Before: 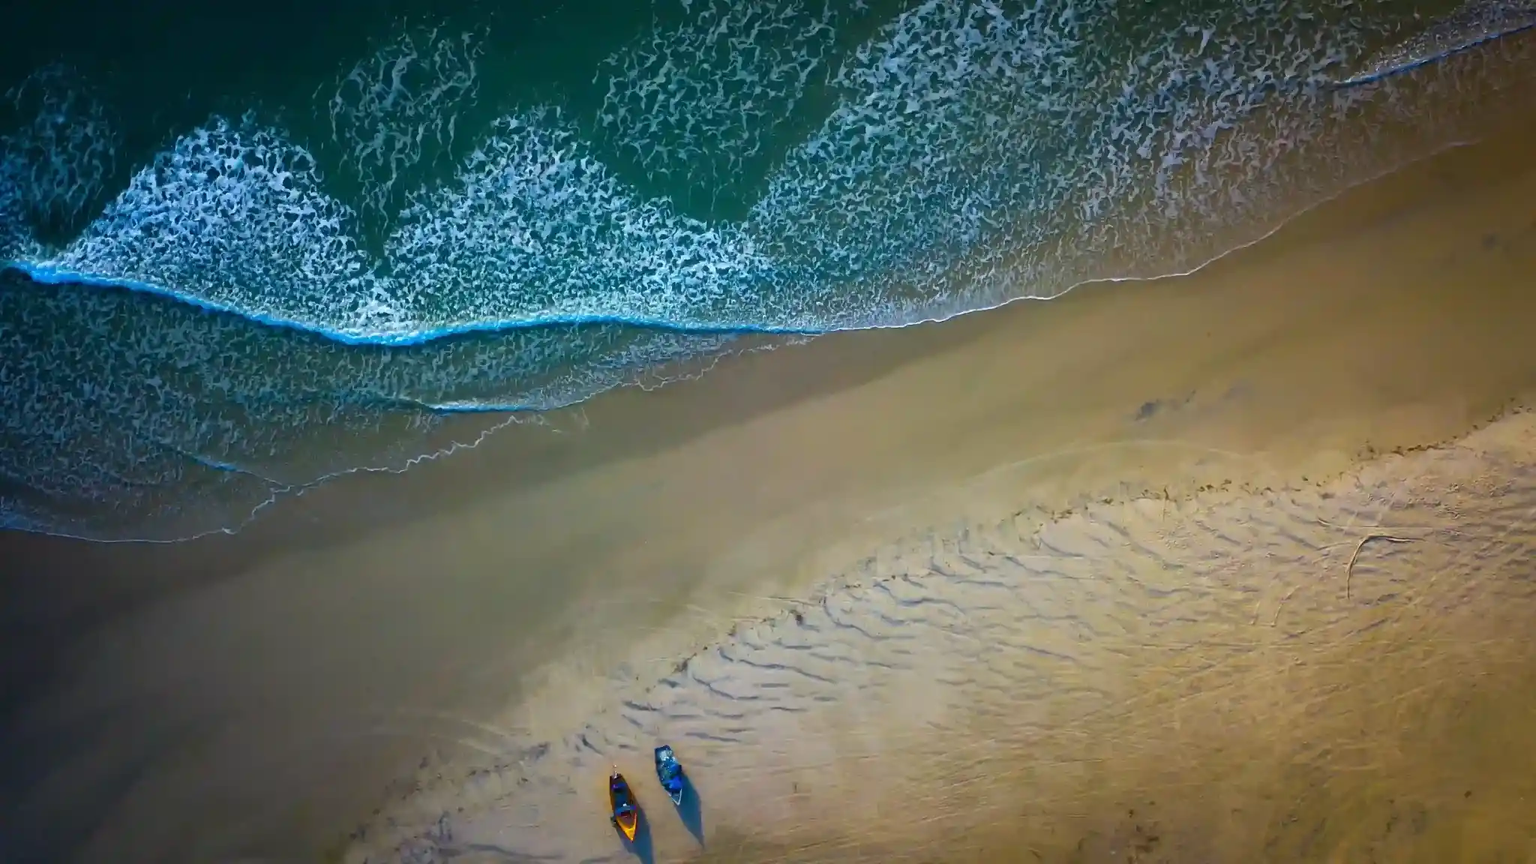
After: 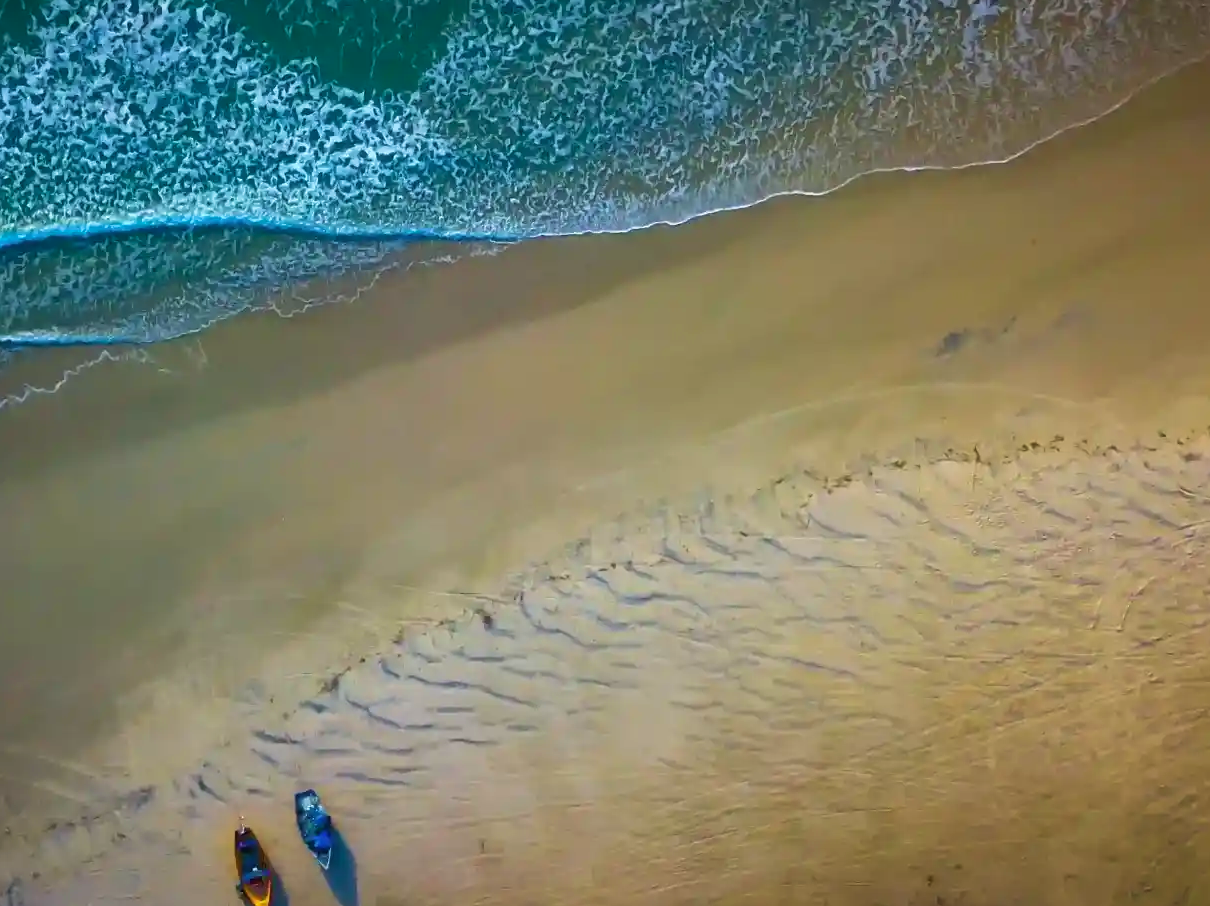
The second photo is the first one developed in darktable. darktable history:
velvia: on, module defaults
crop and rotate: left 28.256%, top 17.734%, right 12.656%, bottom 3.573%
